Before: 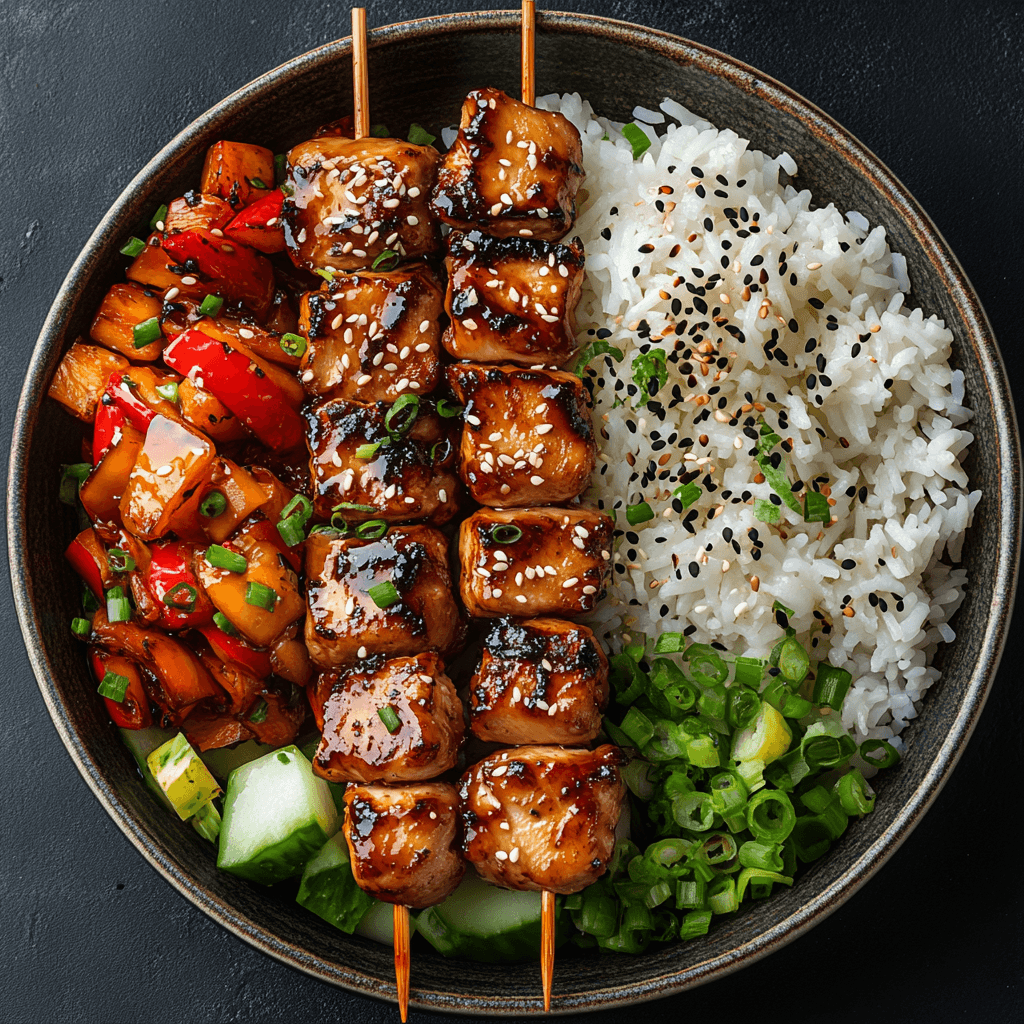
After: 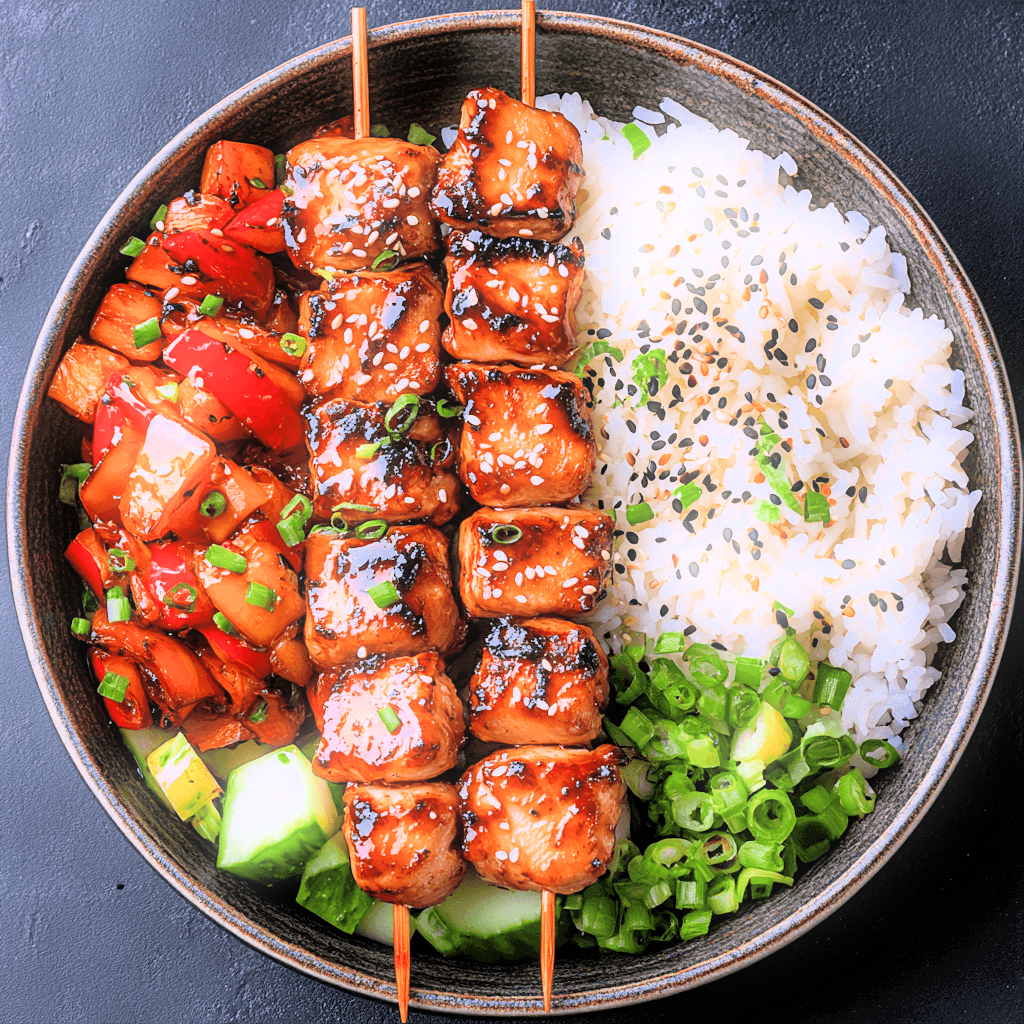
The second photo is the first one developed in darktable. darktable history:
white balance: red 1.042, blue 1.17
bloom: size 5%, threshold 95%, strength 15%
filmic rgb: middle gray luminance 3.44%, black relative exposure -5.92 EV, white relative exposure 6.33 EV, threshold 6 EV, dynamic range scaling 22.4%, target black luminance 0%, hardness 2.33, latitude 45.85%, contrast 0.78, highlights saturation mix 100%, shadows ↔ highlights balance 0.033%, add noise in highlights 0, preserve chrominance max RGB, color science v3 (2019), use custom middle-gray values true, iterations of high-quality reconstruction 0, contrast in highlights soft, enable highlight reconstruction true
tone equalizer: -8 EV -0.417 EV, -7 EV -0.389 EV, -6 EV -0.333 EV, -5 EV -0.222 EV, -3 EV 0.222 EV, -2 EV 0.333 EV, -1 EV 0.389 EV, +0 EV 0.417 EV, edges refinement/feathering 500, mask exposure compensation -1.57 EV, preserve details no
